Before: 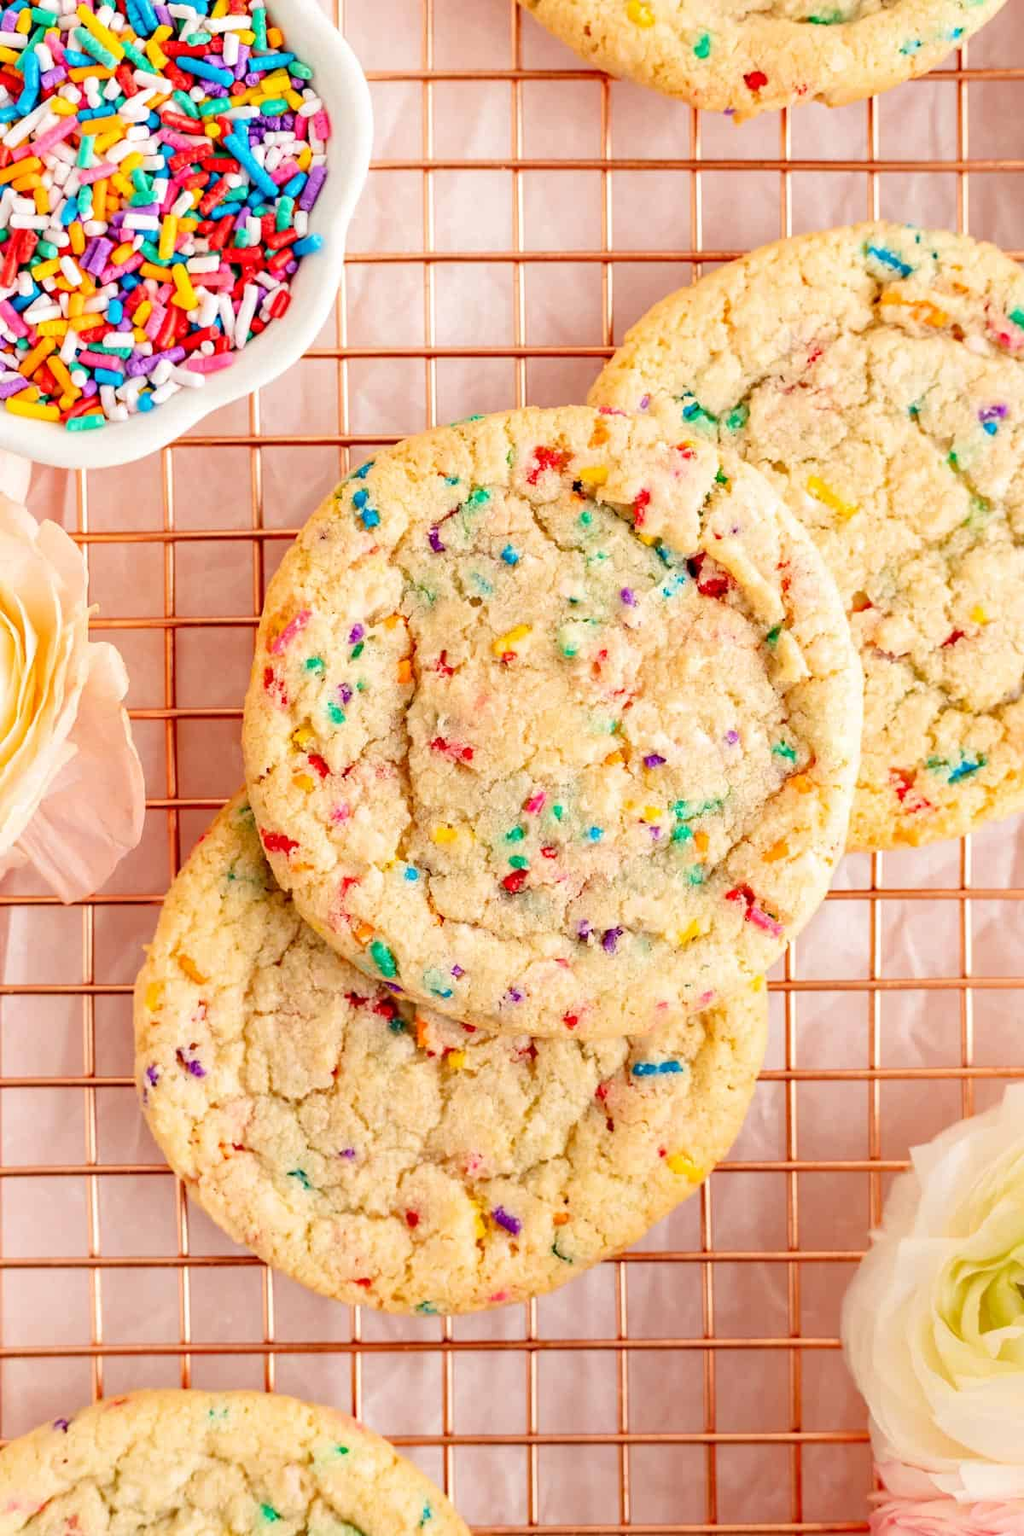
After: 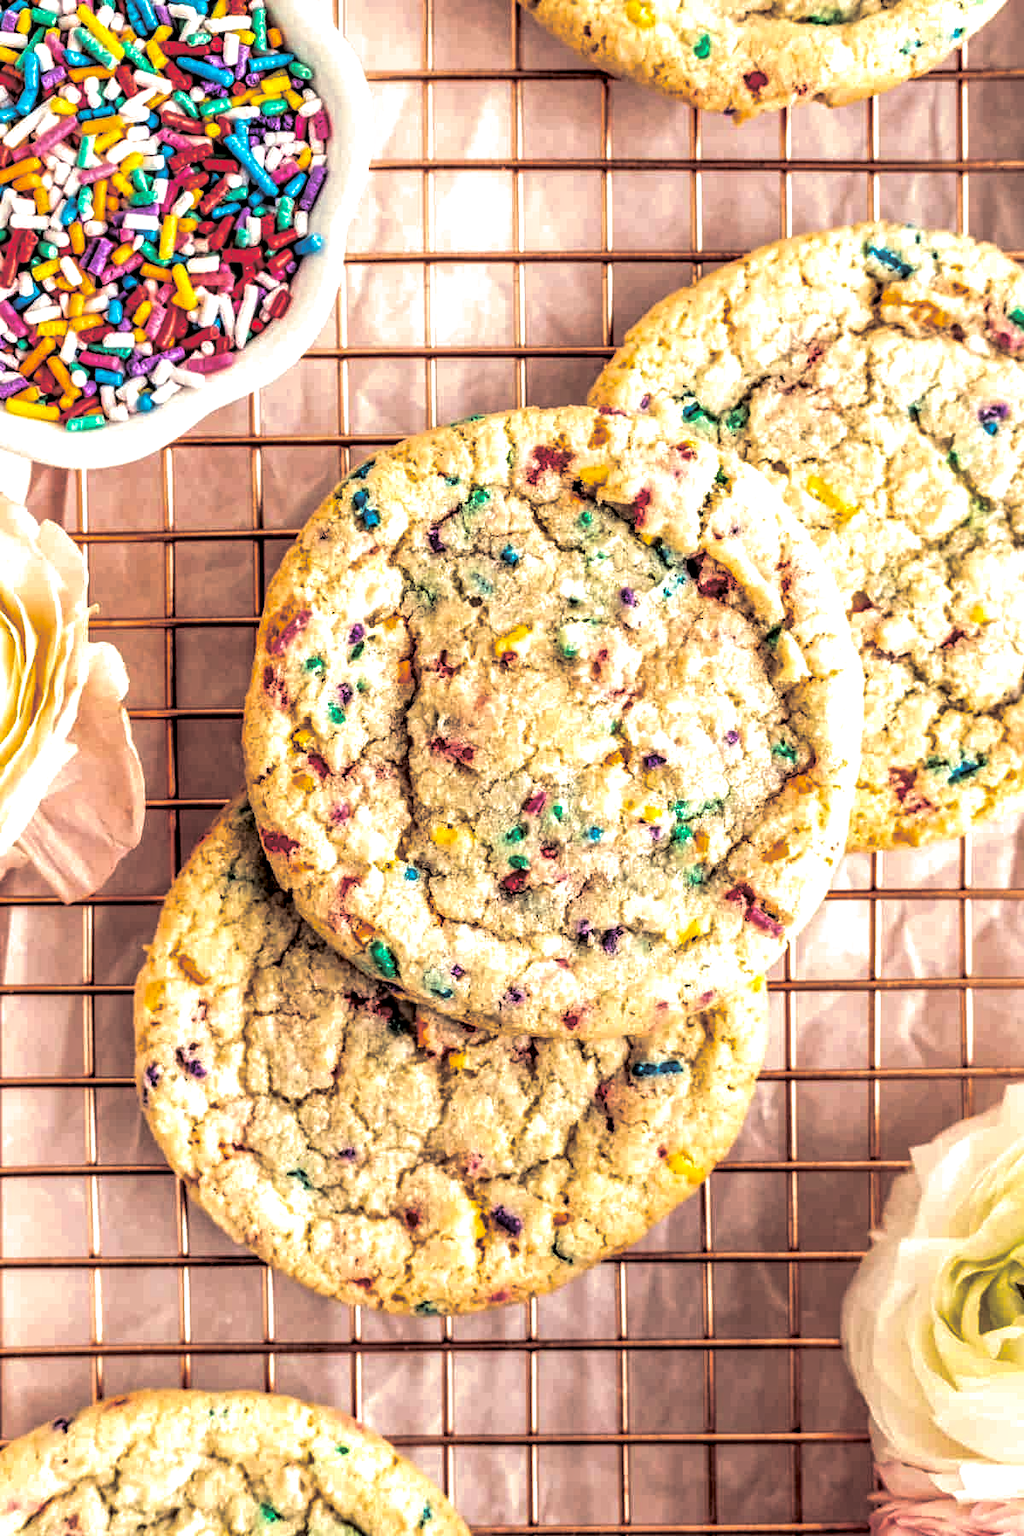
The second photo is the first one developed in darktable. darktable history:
local contrast: highlights 0%, shadows 0%, detail 182%
split-toning: shadows › hue 43.2°, shadows › saturation 0, highlights › hue 50.4°, highlights › saturation 1
contrast brightness saturation: brightness -0.2, saturation 0.08
levels: levels [0.055, 0.477, 0.9]
